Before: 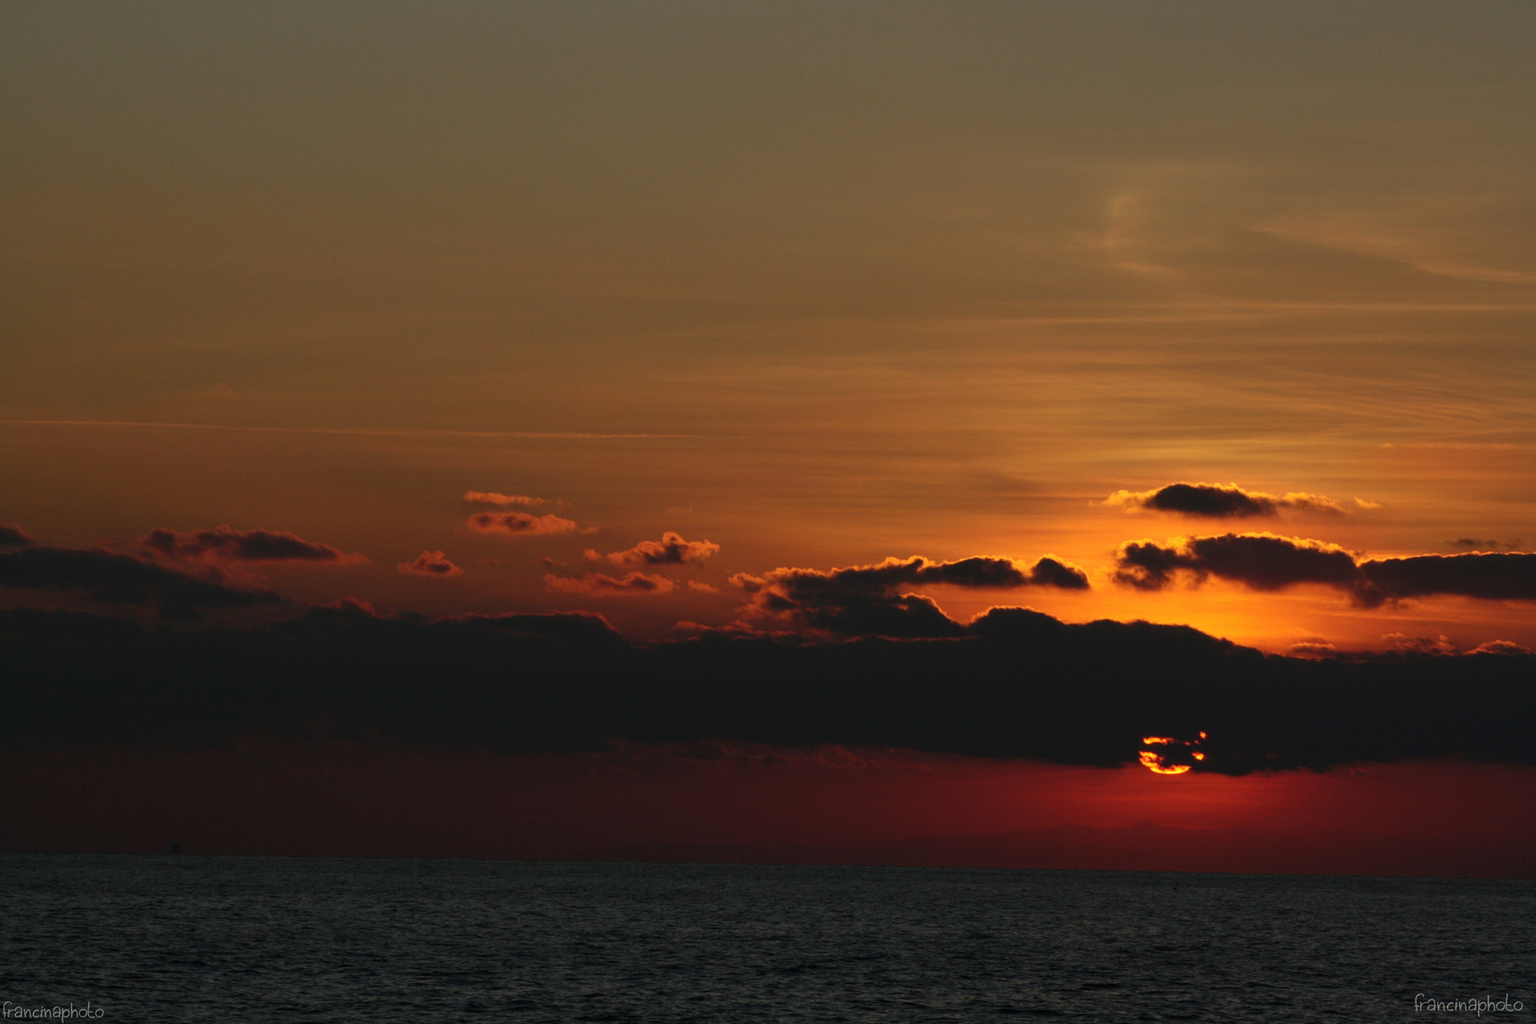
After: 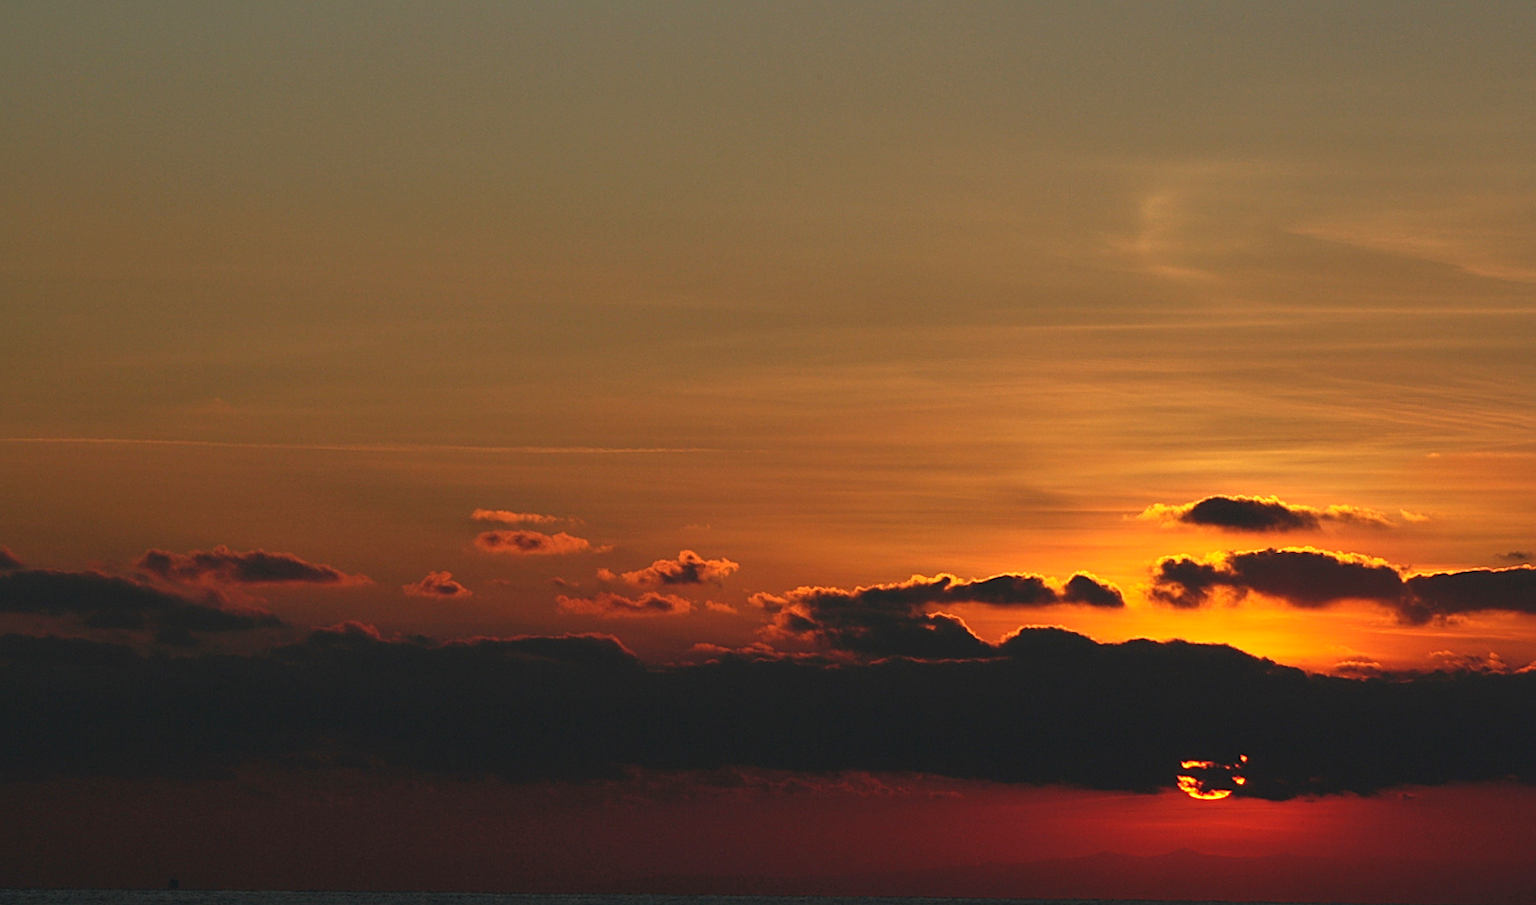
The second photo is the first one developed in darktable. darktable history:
contrast brightness saturation: contrast -0.024, brightness -0.012, saturation 0.03
sharpen: on, module defaults
shadows and highlights: shadows 25.86, highlights -23.72
crop and rotate: angle 0.367°, left 0.284%, right 2.81%, bottom 14.312%
exposure: exposure 0.567 EV, compensate highlight preservation false
